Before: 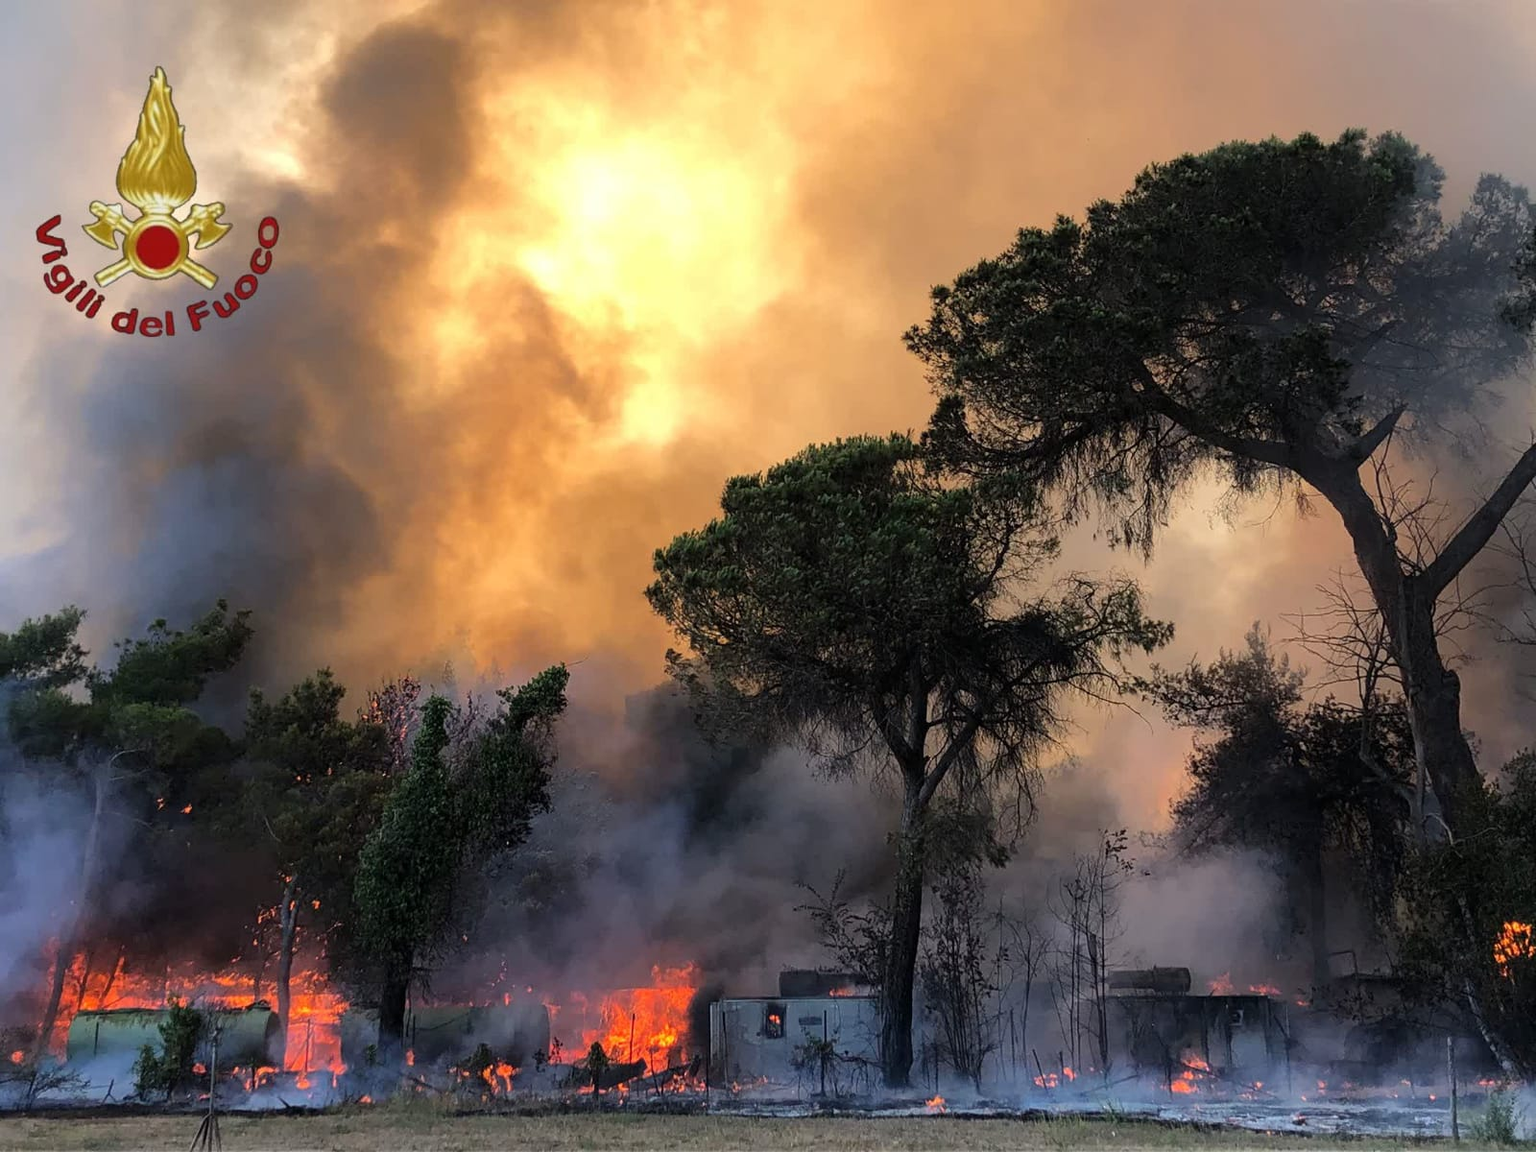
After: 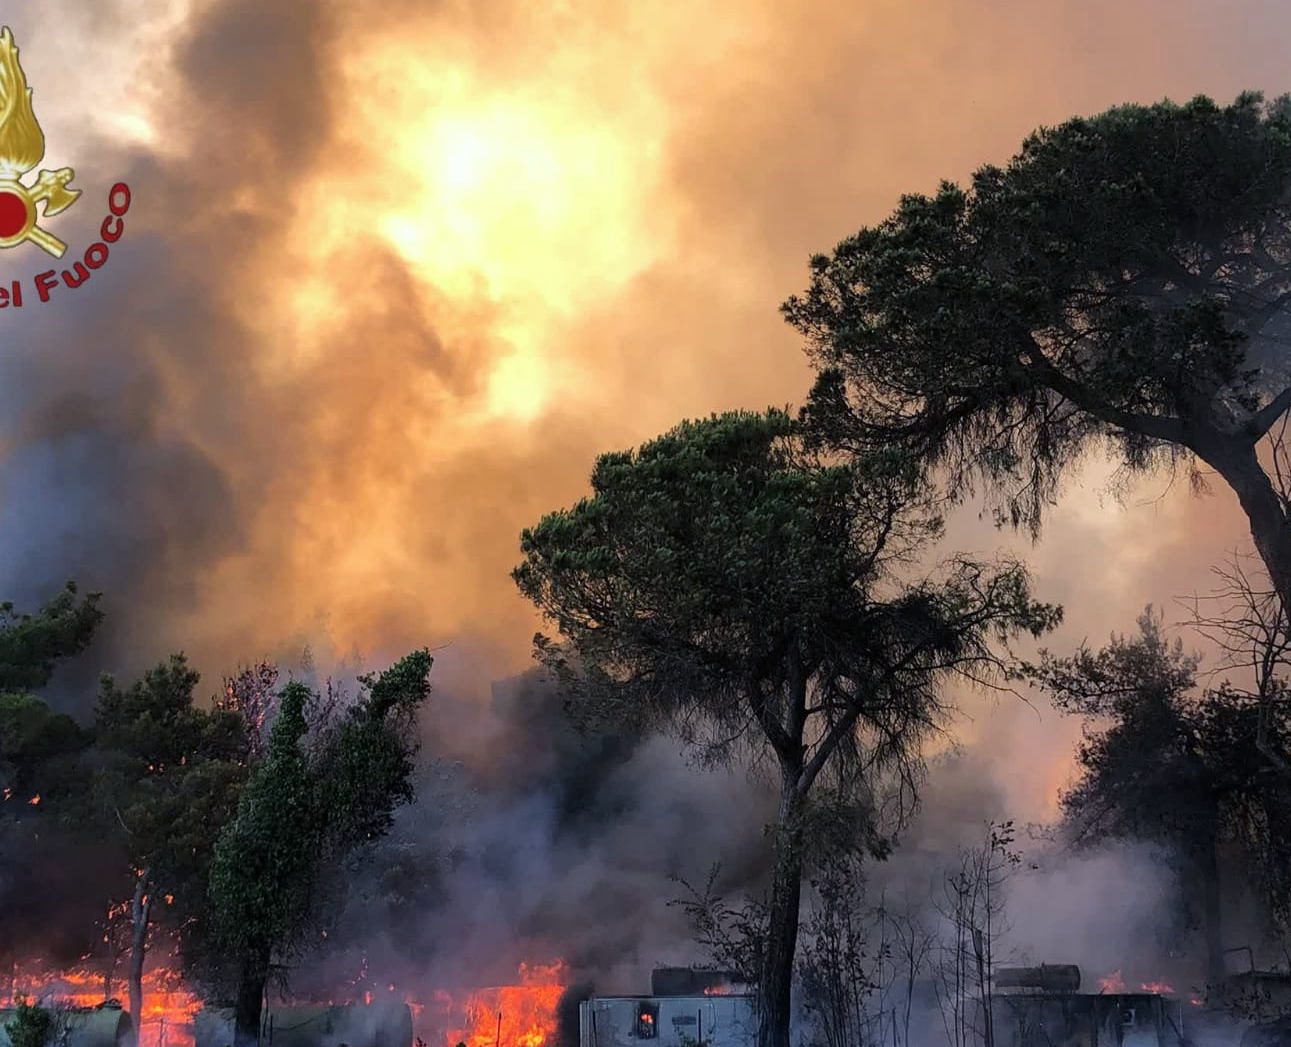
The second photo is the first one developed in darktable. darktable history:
crop: left 10.005%, top 3.628%, right 9.284%, bottom 9.118%
color calibration: illuminant as shot in camera, x 0.358, y 0.373, temperature 4628.91 K
